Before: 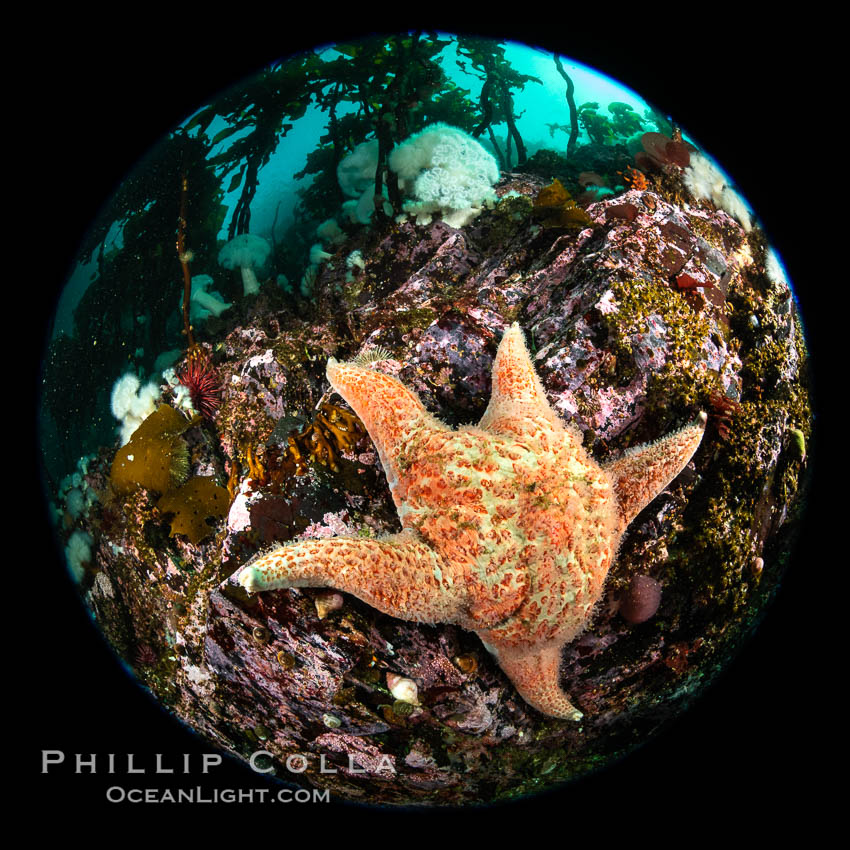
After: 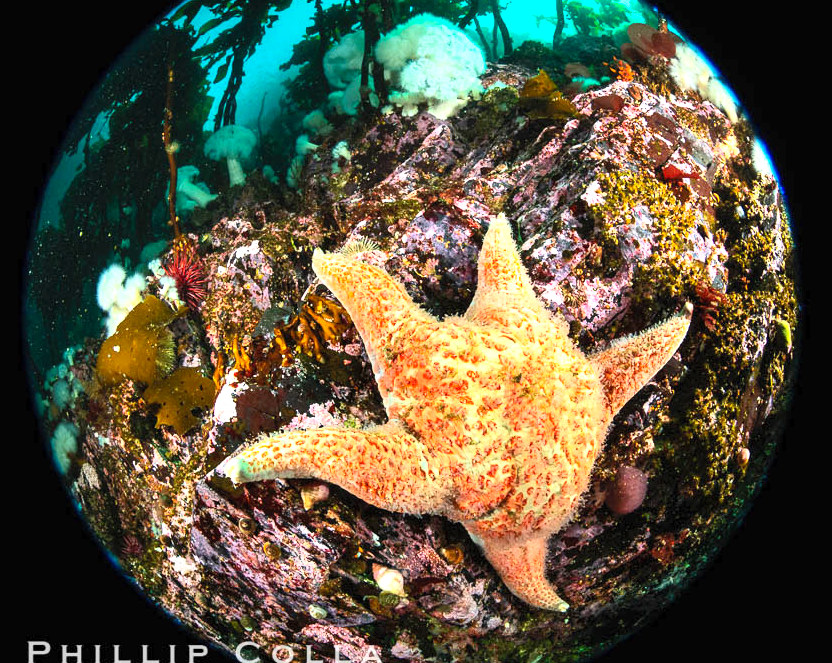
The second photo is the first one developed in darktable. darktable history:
crop and rotate: left 1.805%, top 12.887%, right 0.204%, bottom 9.104%
exposure: exposure 0.64 EV, compensate highlight preservation false
contrast brightness saturation: contrast 0.202, brightness 0.16, saturation 0.216
shadows and highlights: shadows 25.99, highlights -23.17
